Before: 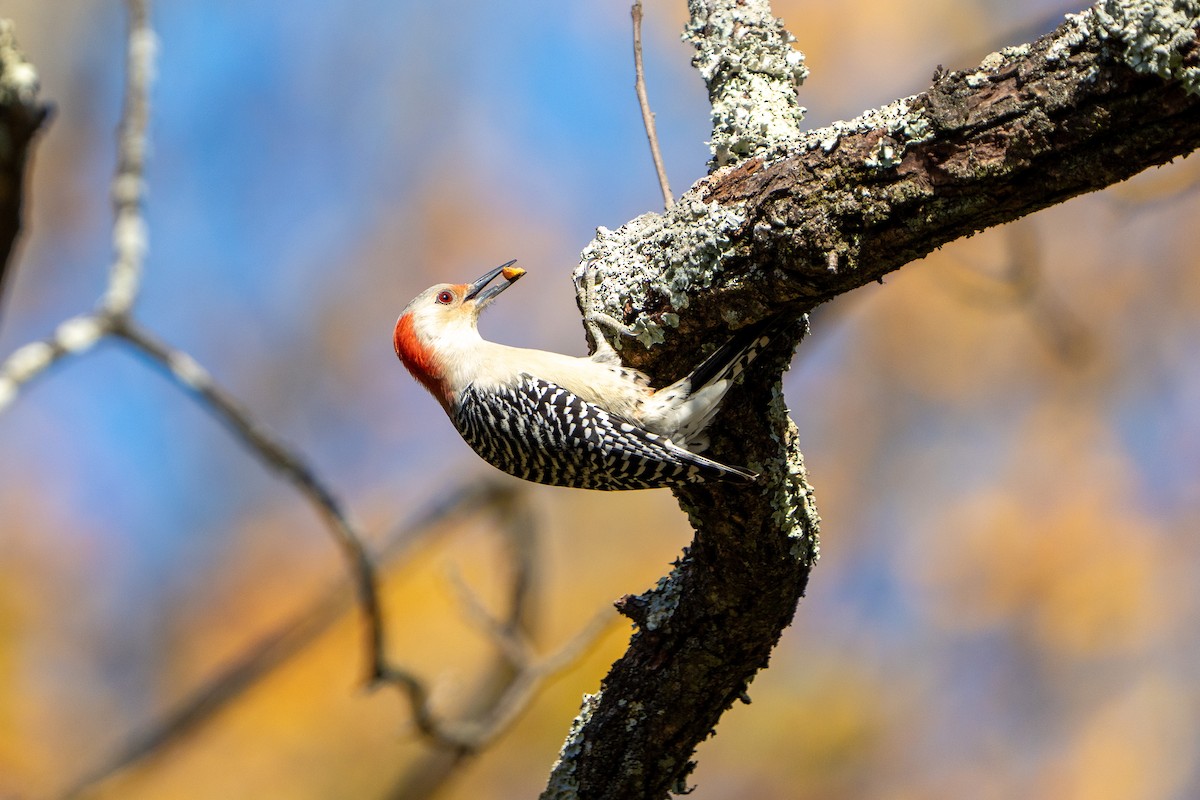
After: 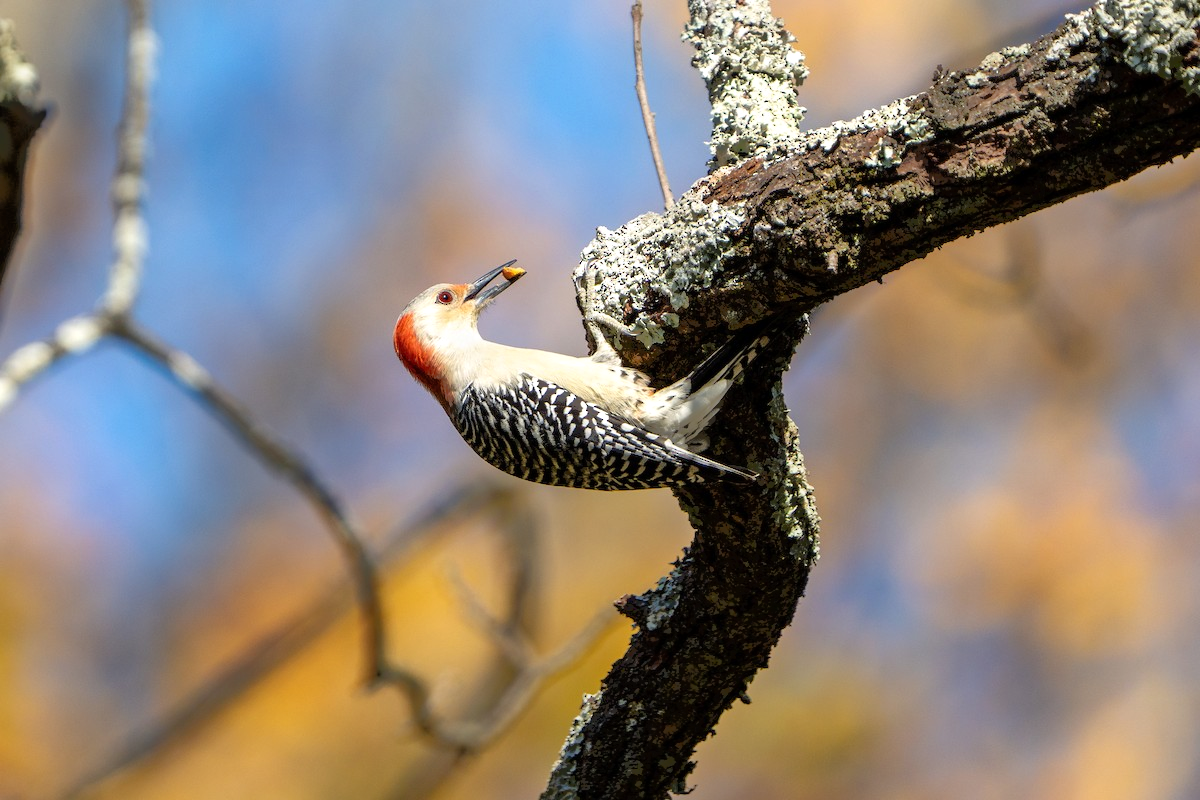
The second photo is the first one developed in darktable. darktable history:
tone equalizer: -7 EV -0.596 EV, -6 EV 0.976 EV, -5 EV -0.479 EV, -4 EV 0.433 EV, -3 EV 0.414 EV, -2 EV 0.159 EV, -1 EV -0.152 EV, +0 EV -0.375 EV, mask exposure compensation -0.513 EV
levels: mode automatic, levels [0, 0.476, 0.951]
